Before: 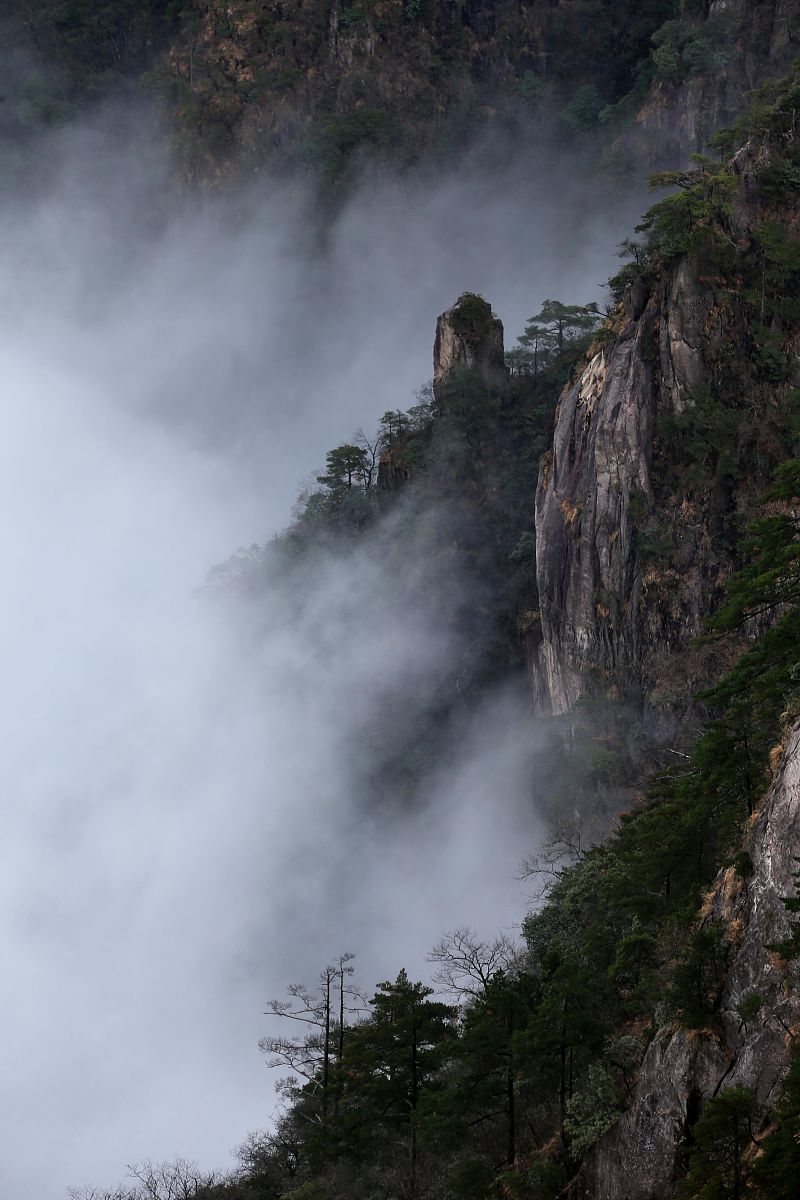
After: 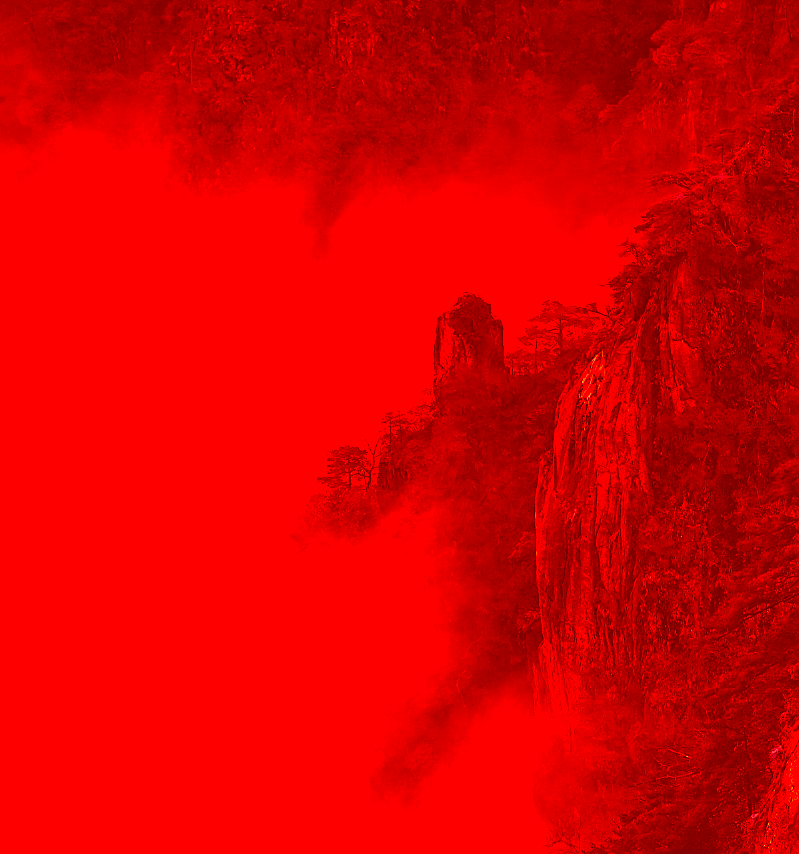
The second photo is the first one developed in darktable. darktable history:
color correction: highlights a* -39.39, highlights b* -39.79, shadows a* -39.25, shadows b* -39.25, saturation -2.99
sharpen: on, module defaults
crop: right 0%, bottom 28.822%
